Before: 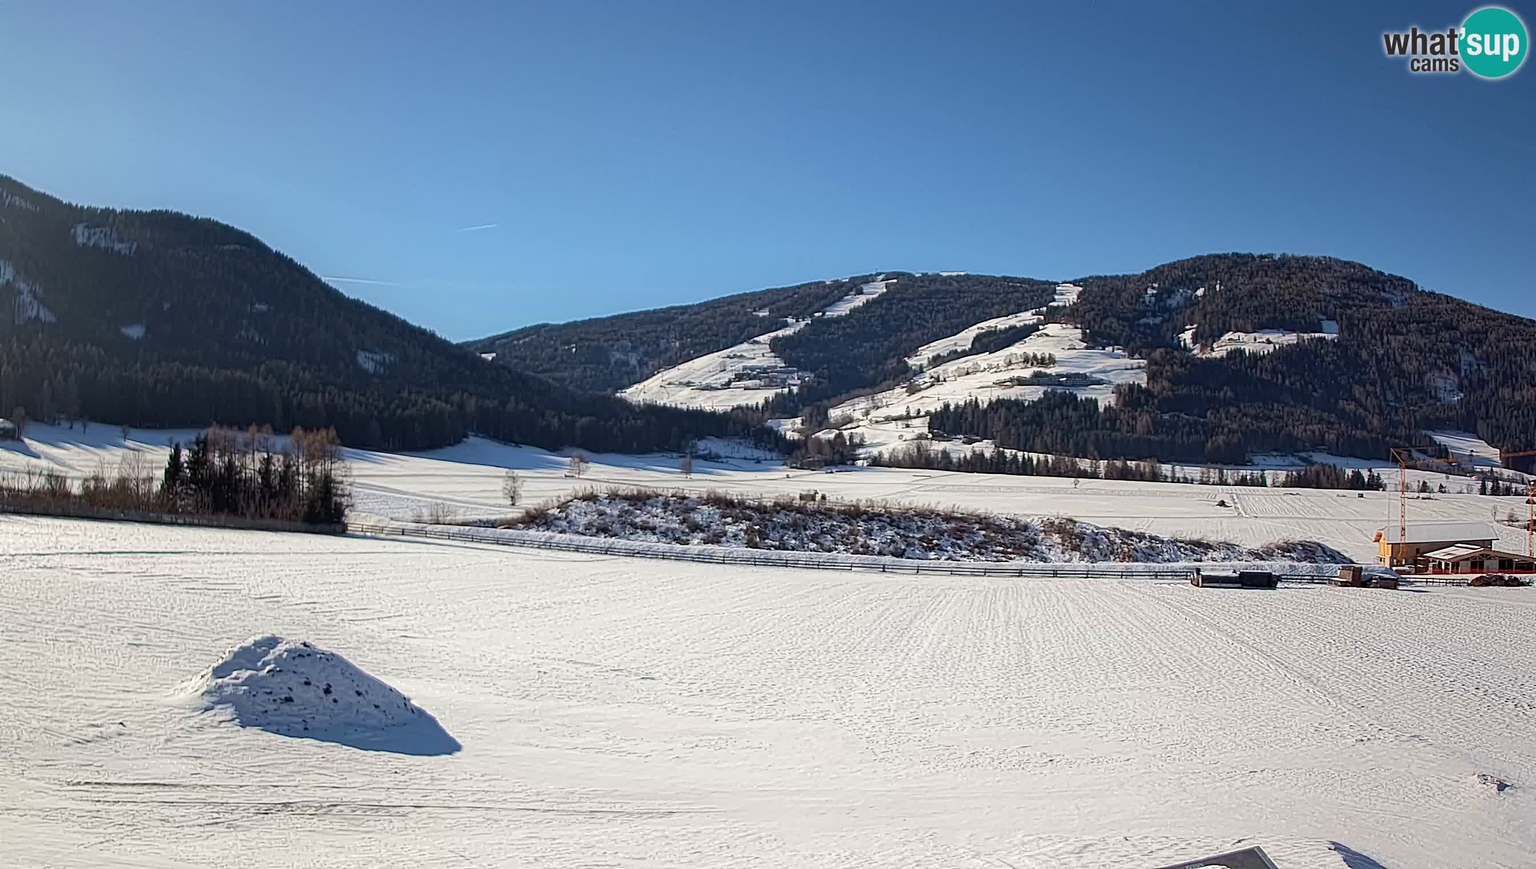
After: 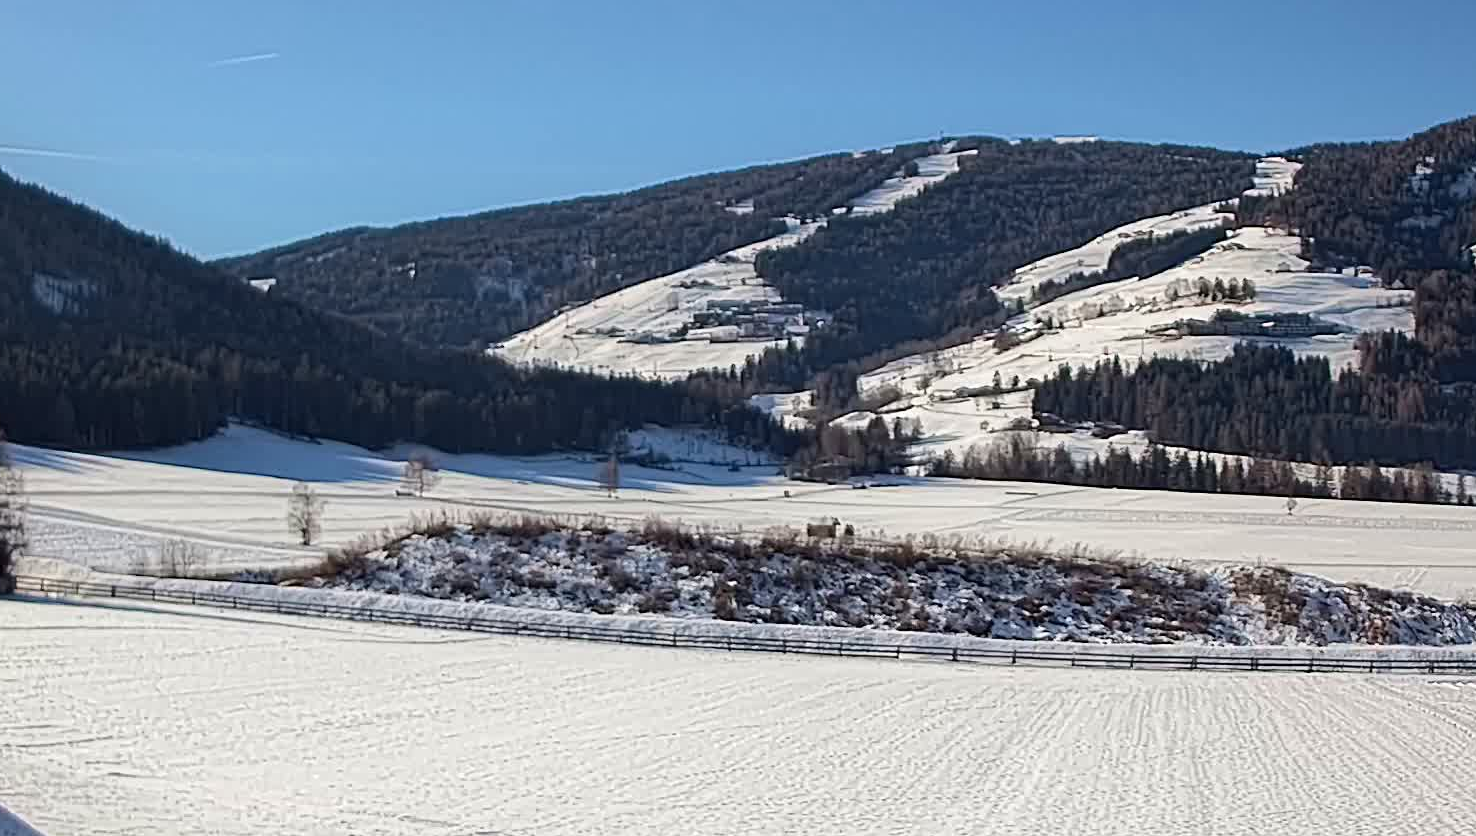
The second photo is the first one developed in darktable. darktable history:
base curve: preserve colors none
crop and rotate: left 22.05%, top 22.356%, right 23.019%, bottom 22.639%
